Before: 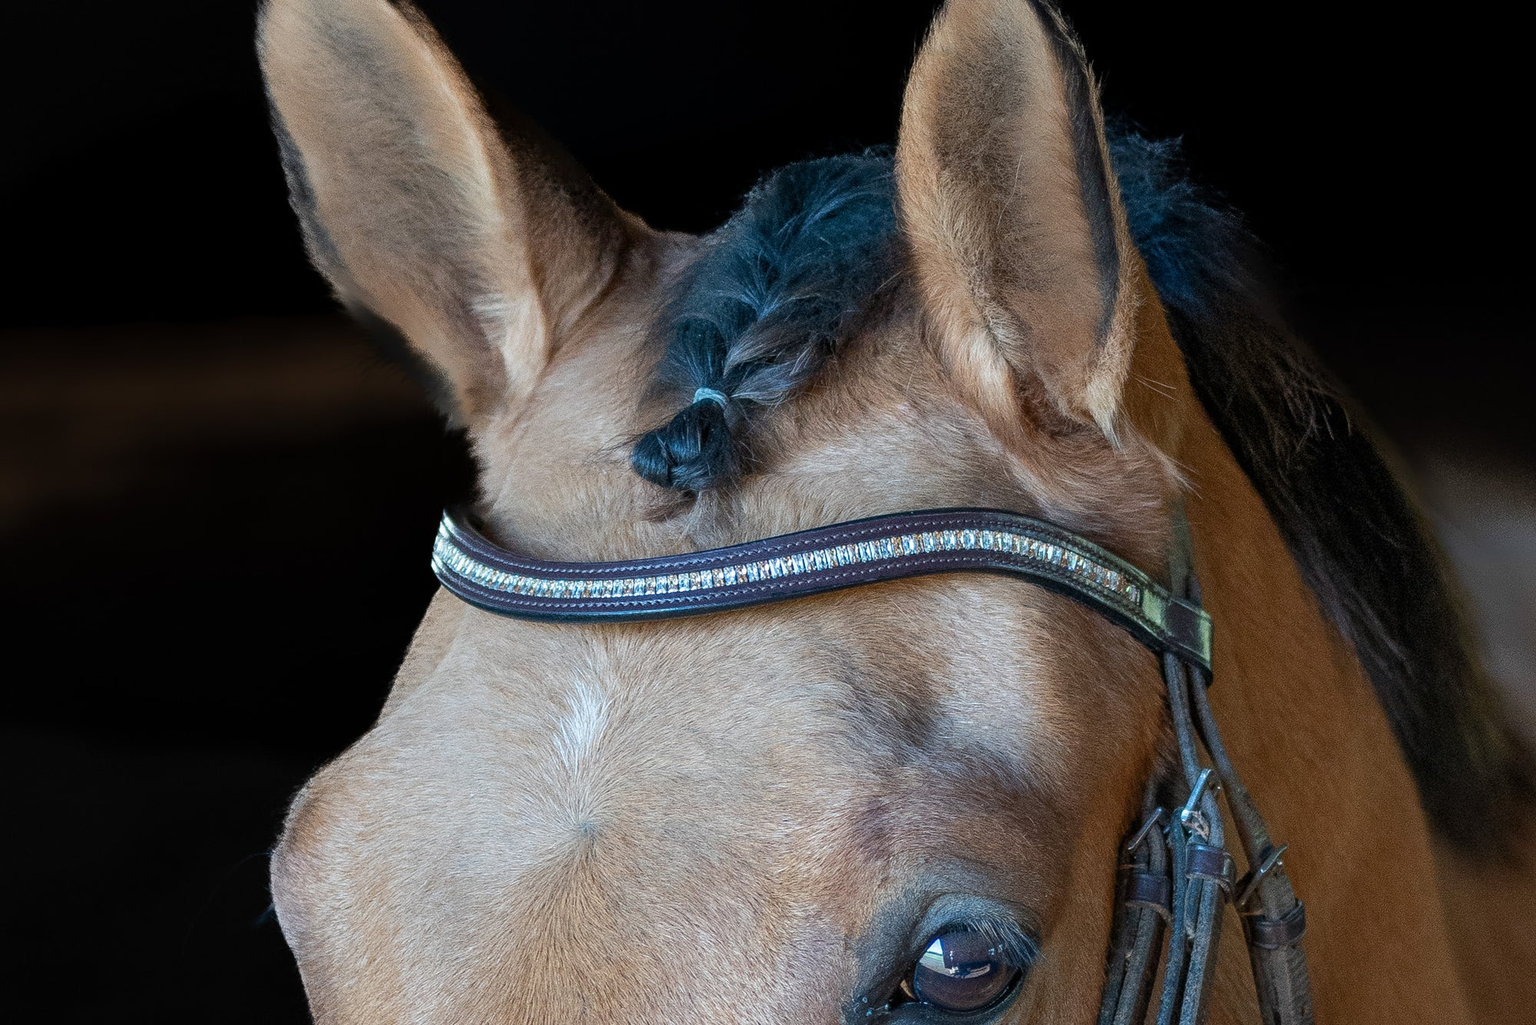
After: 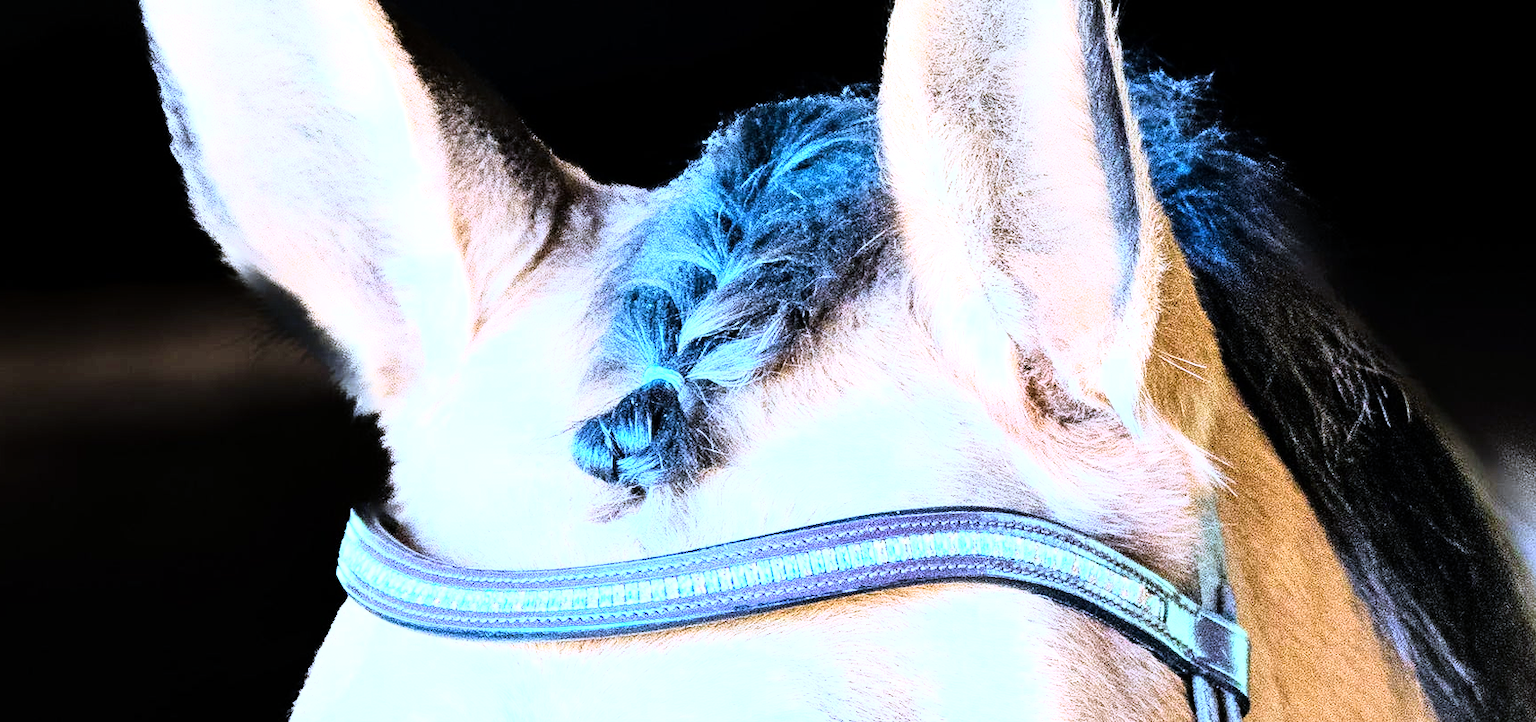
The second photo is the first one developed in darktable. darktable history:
crop and rotate: left 9.345%, top 7.22%, right 4.982%, bottom 32.331%
rgb curve: curves: ch0 [(0, 0) (0.21, 0.15) (0.24, 0.21) (0.5, 0.75) (0.75, 0.96) (0.89, 0.99) (1, 1)]; ch1 [(0, 0.02) (0.21, 0.13) (0.25, 0.2) (0.5, 0.67) (0.75, 0.9) (0.89, 0.97) (1, 1)]; ch2 [(0, 0.02) (0.21, 0.13) (0.25, 0.2) (0.5, 0.67) (0.75, 0.9) (0.89, 0.97) (1, 1)], compensate middle gray true
exposure: exposure 2 EV, compensate highlight preservation false
white balance: red 0.871, blue 1.249
